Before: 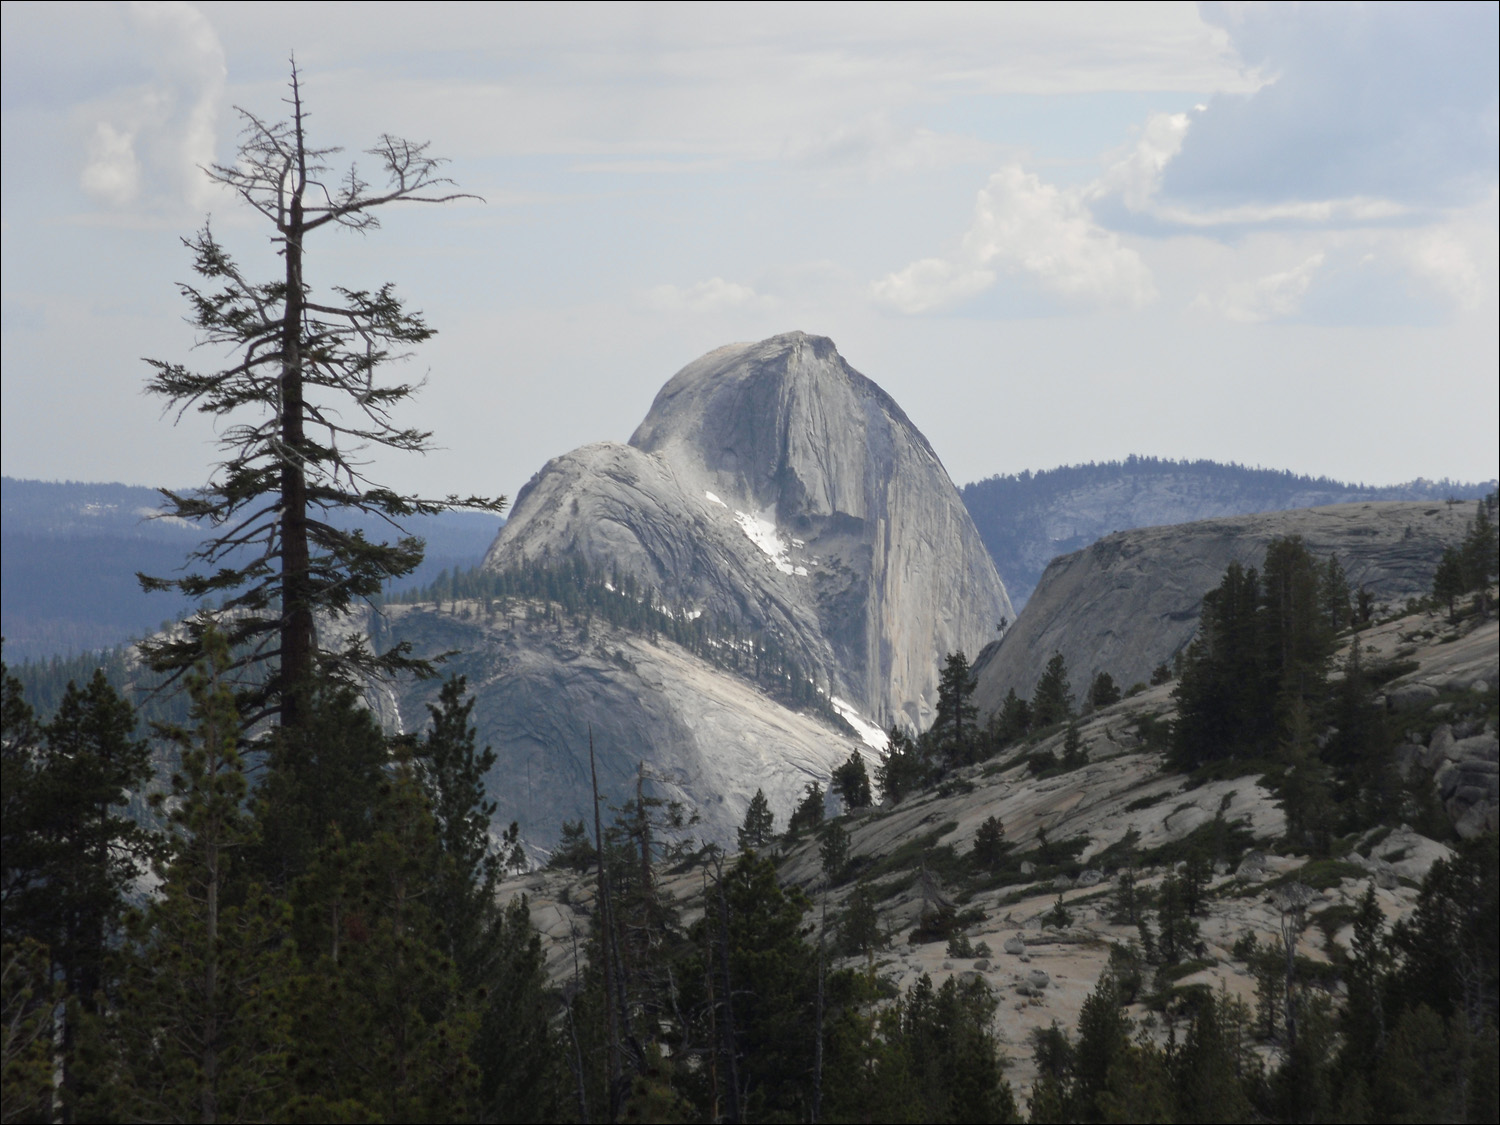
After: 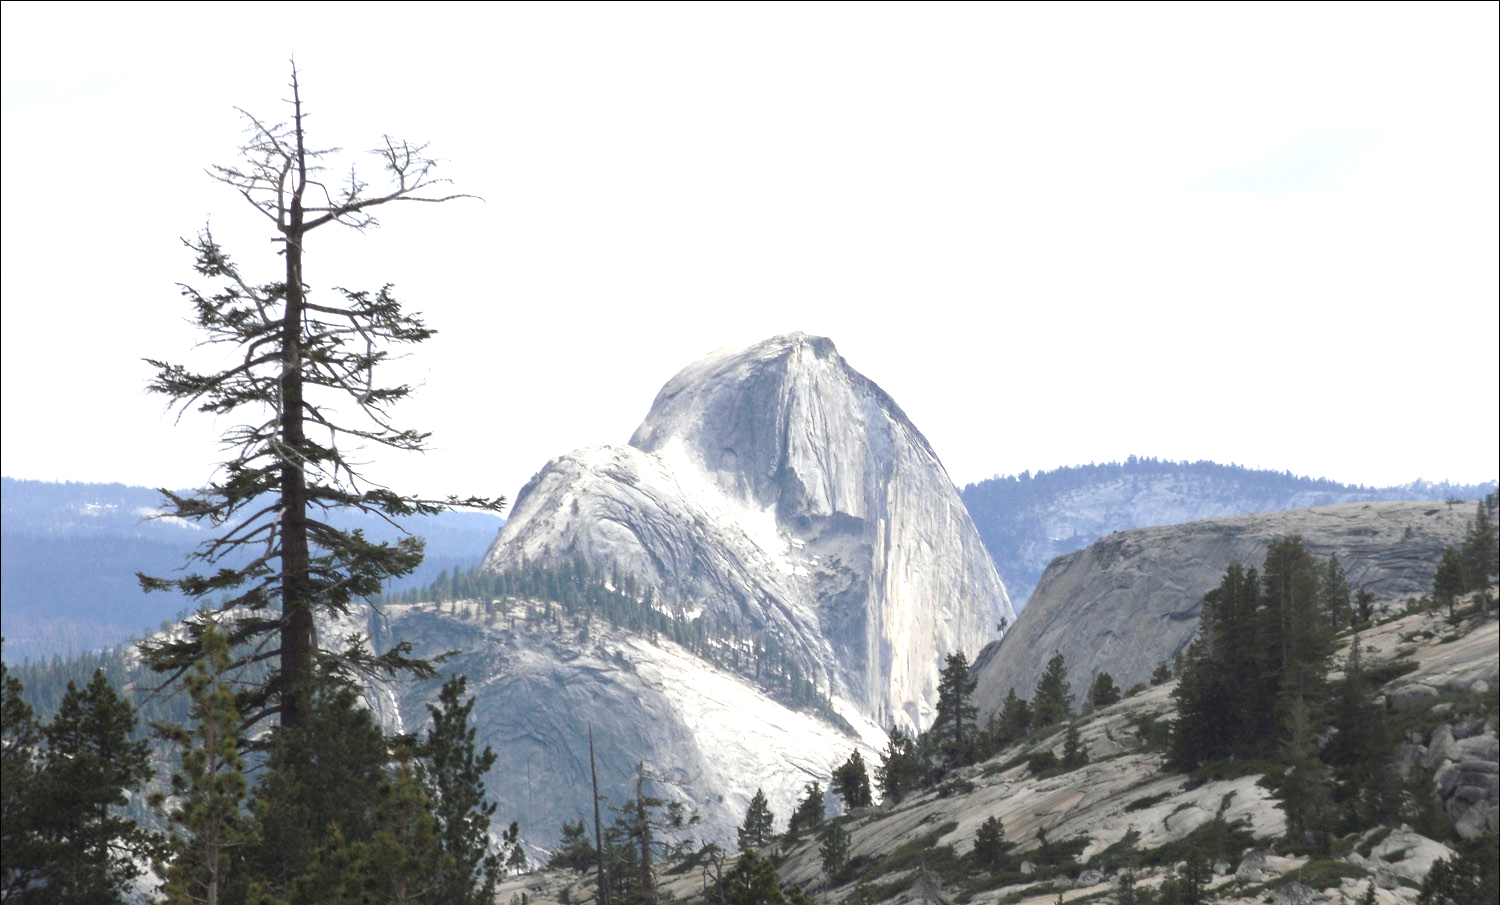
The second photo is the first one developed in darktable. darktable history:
crop: bottom 19.536%
shadows and highlights: shadows 20.58, highlights -19.94, soften with gaussian
exposure: black level correction 0, exposure 1.199 EV, compensate highlight preservation false
